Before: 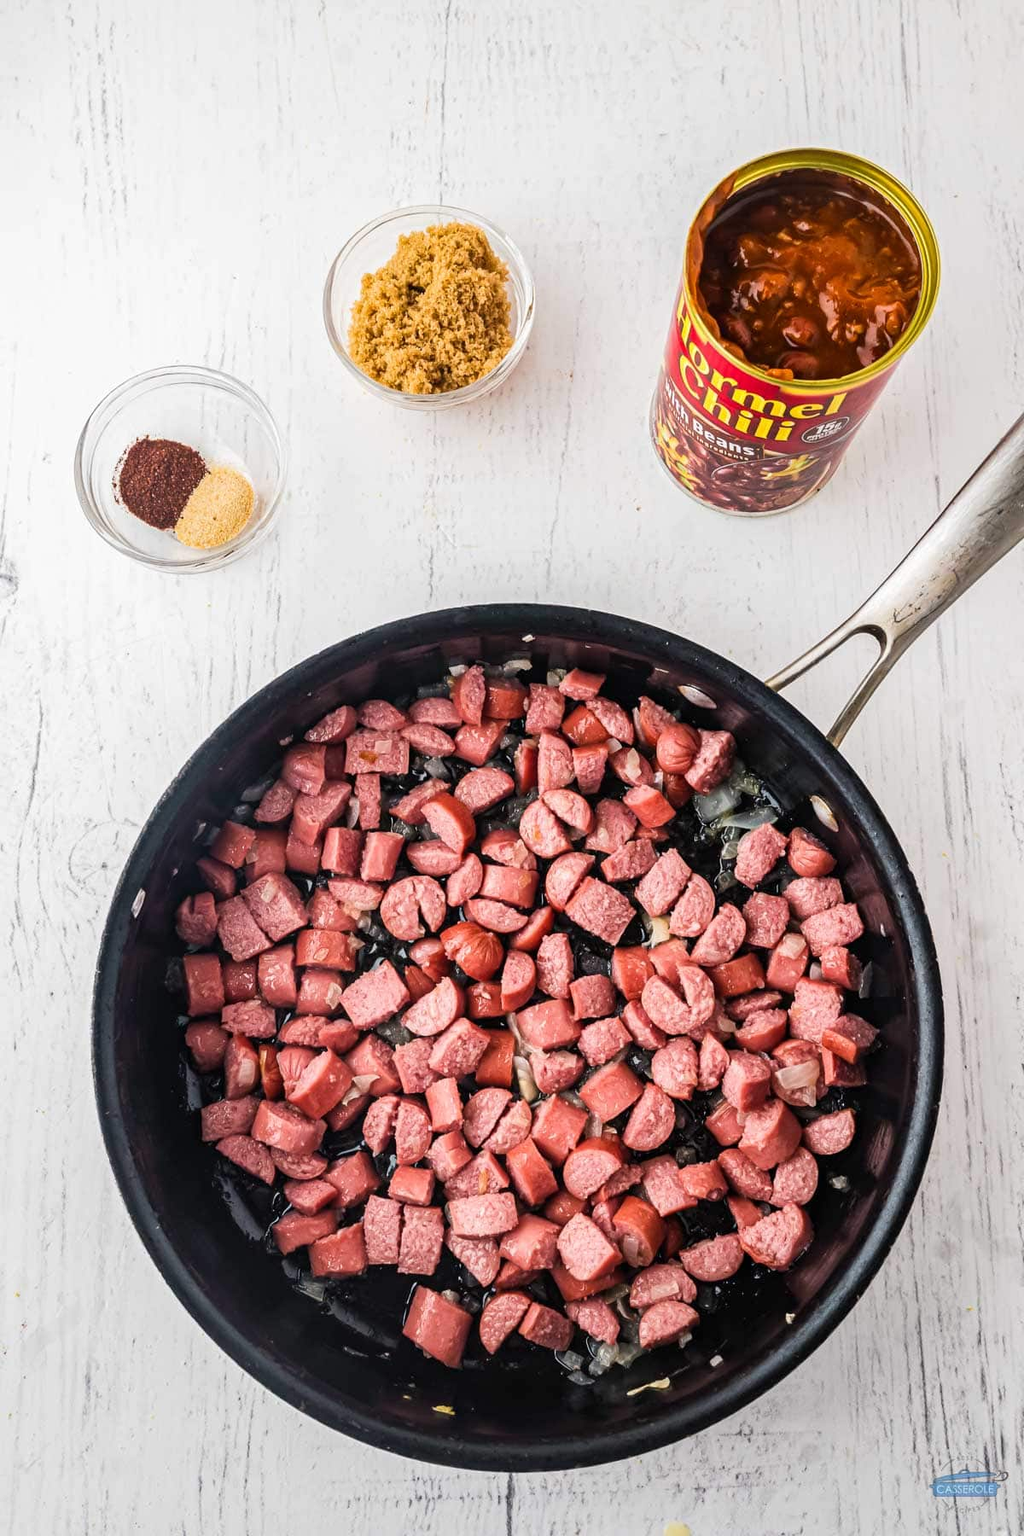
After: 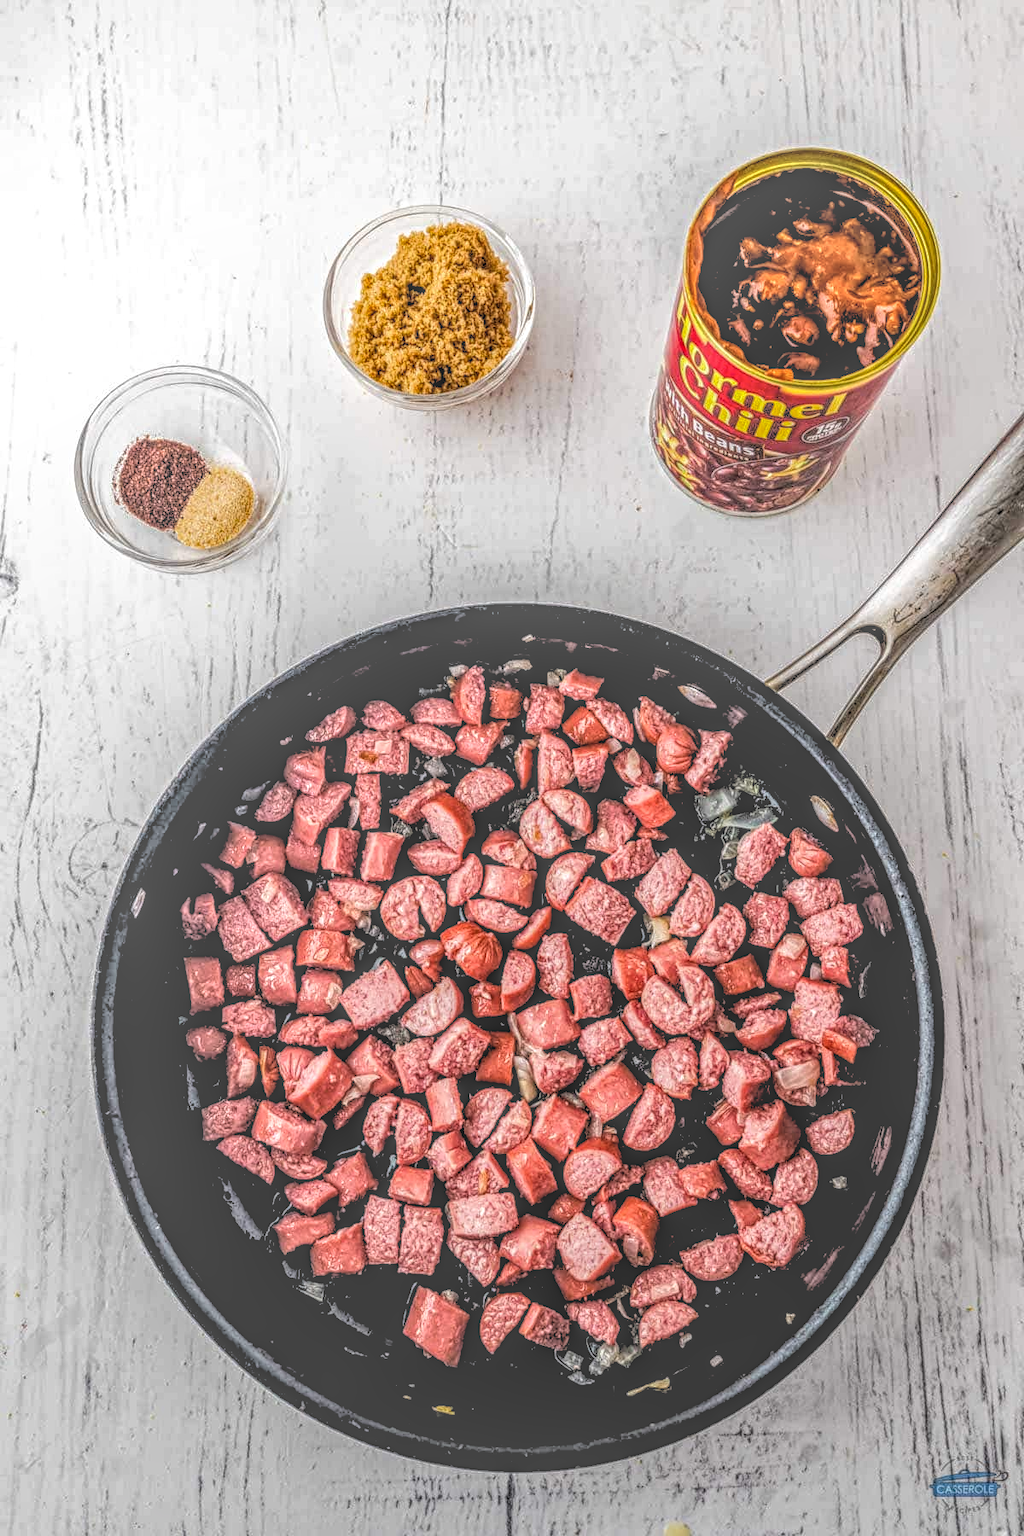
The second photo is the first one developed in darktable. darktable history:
local contrast: highlights 0%, shadows 0%, detail 200%, midtone range 0.25
rgb levels: levels [[0.034, 0.472, 0.904], [0, 0.5, 1], [0, 0.5, 1]]
